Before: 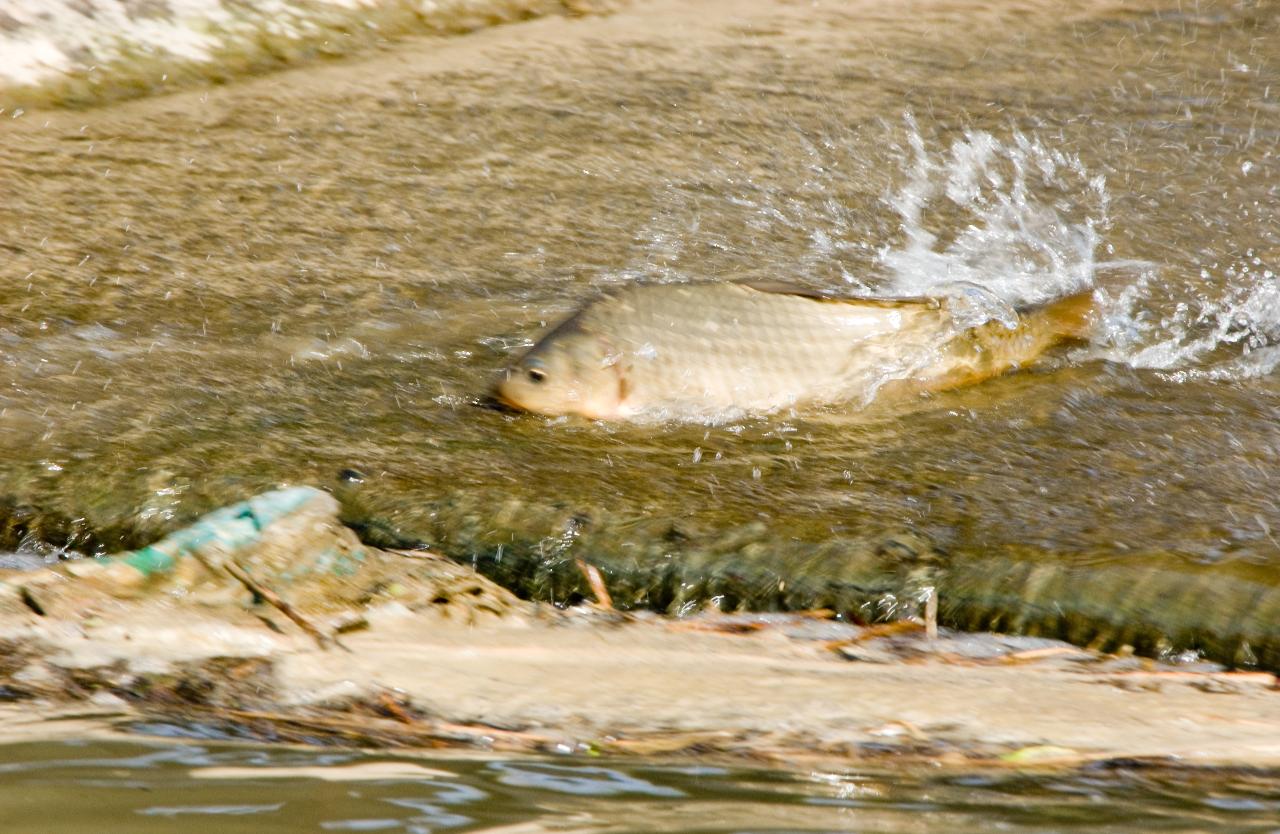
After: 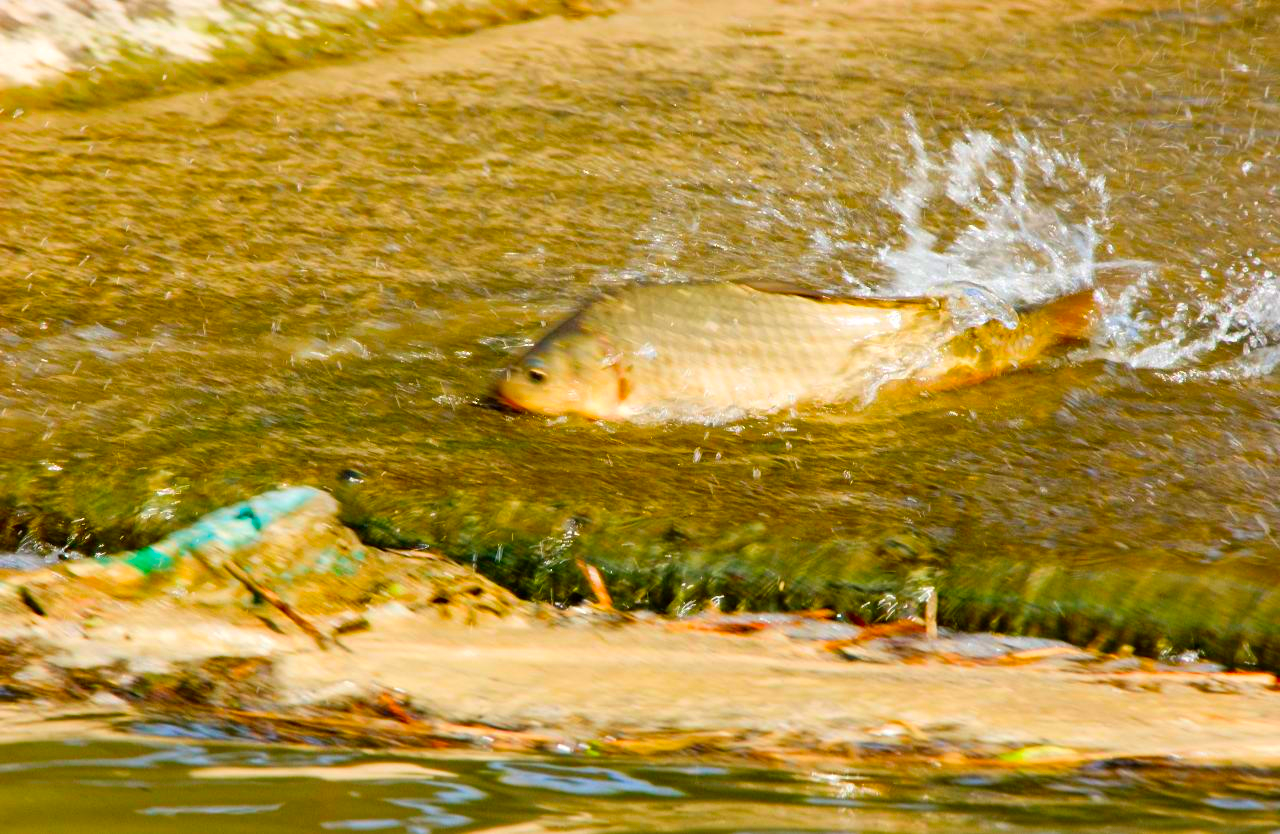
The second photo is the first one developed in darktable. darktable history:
color correction: highlights b* 0.04, saturation 2.18
